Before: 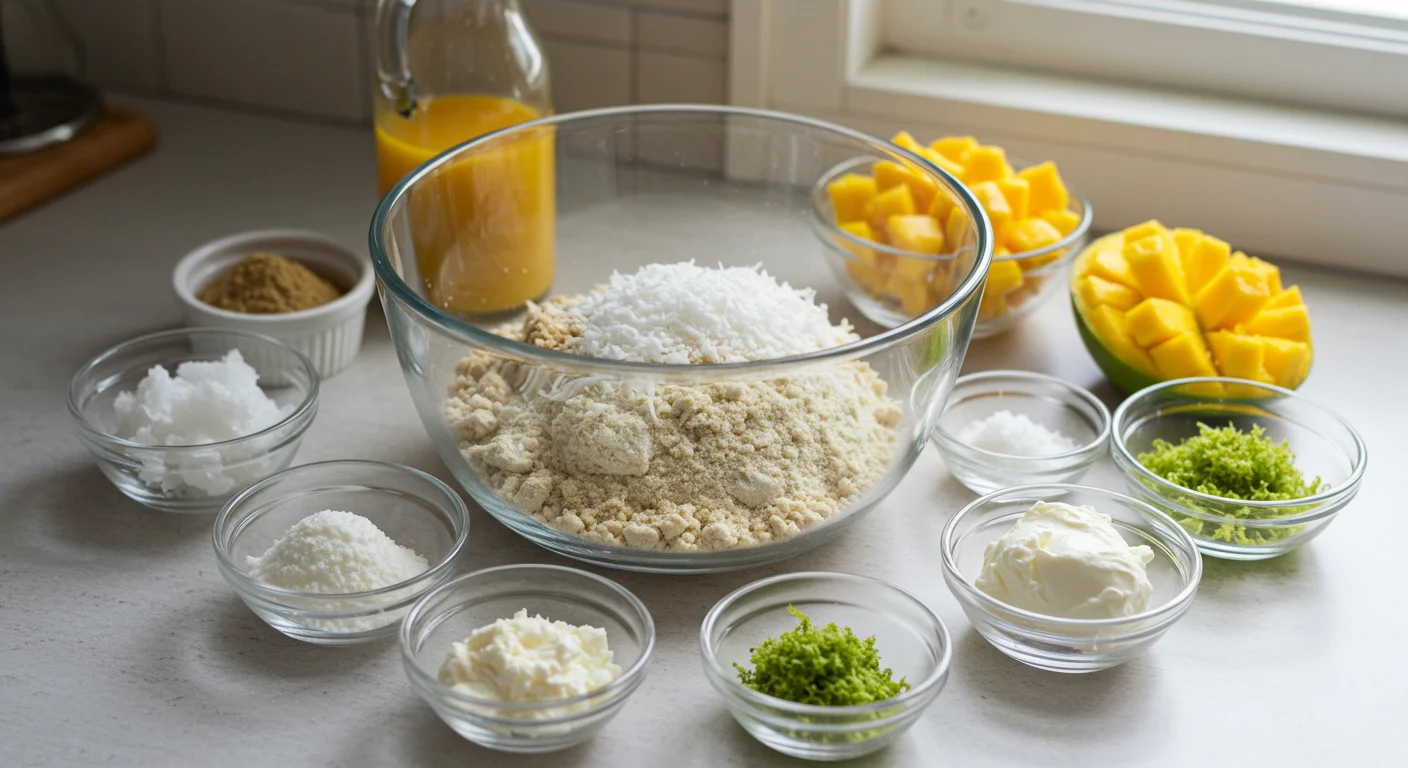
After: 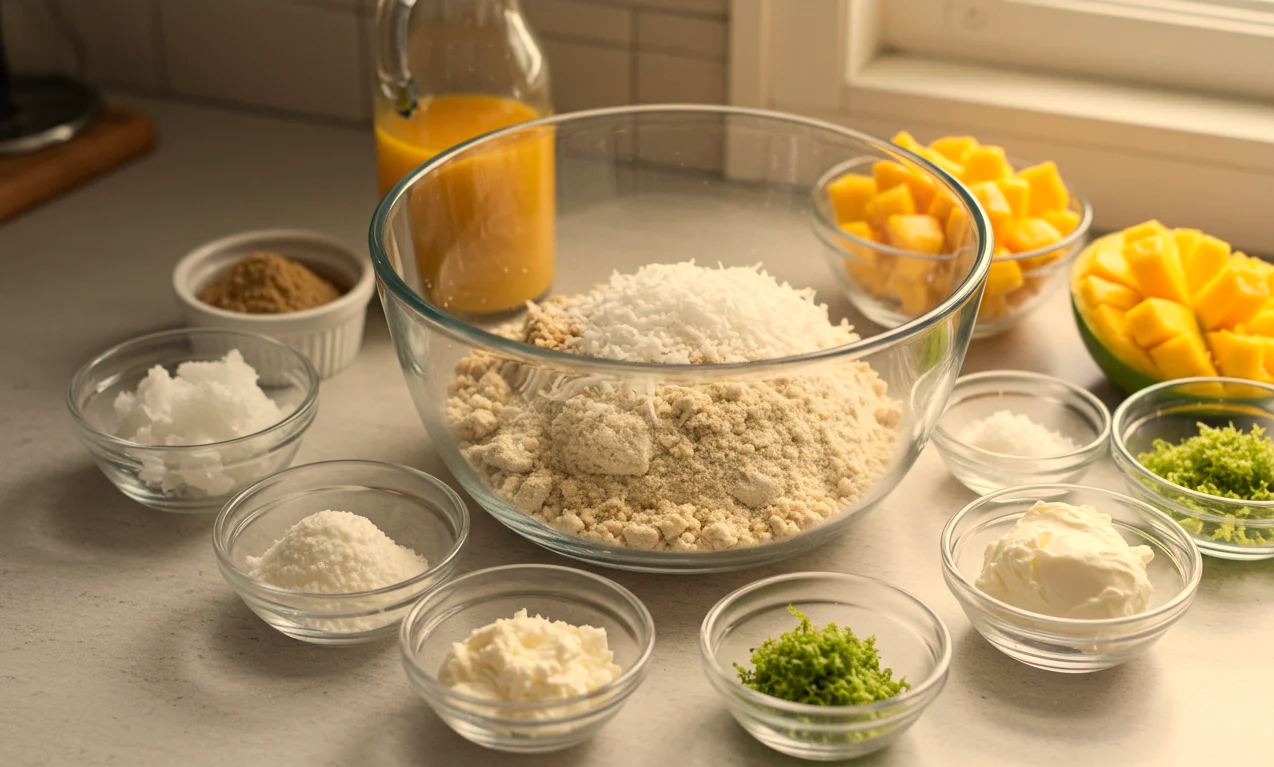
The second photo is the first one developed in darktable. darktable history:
crop: right 9.509%, bottom 0.031%
white balance: red 1.138, green 0.996, blue 0.812
